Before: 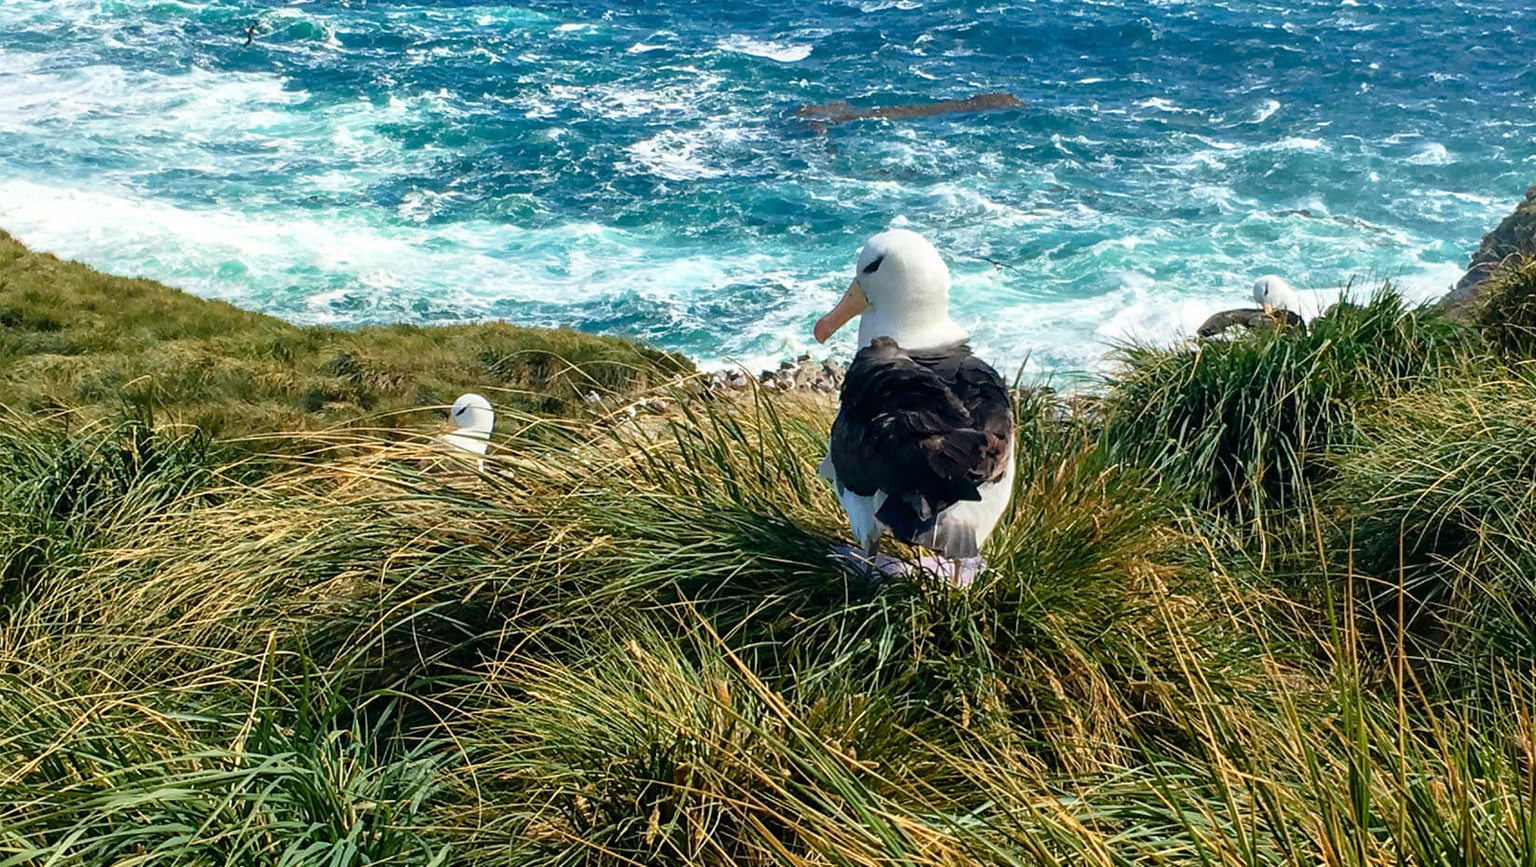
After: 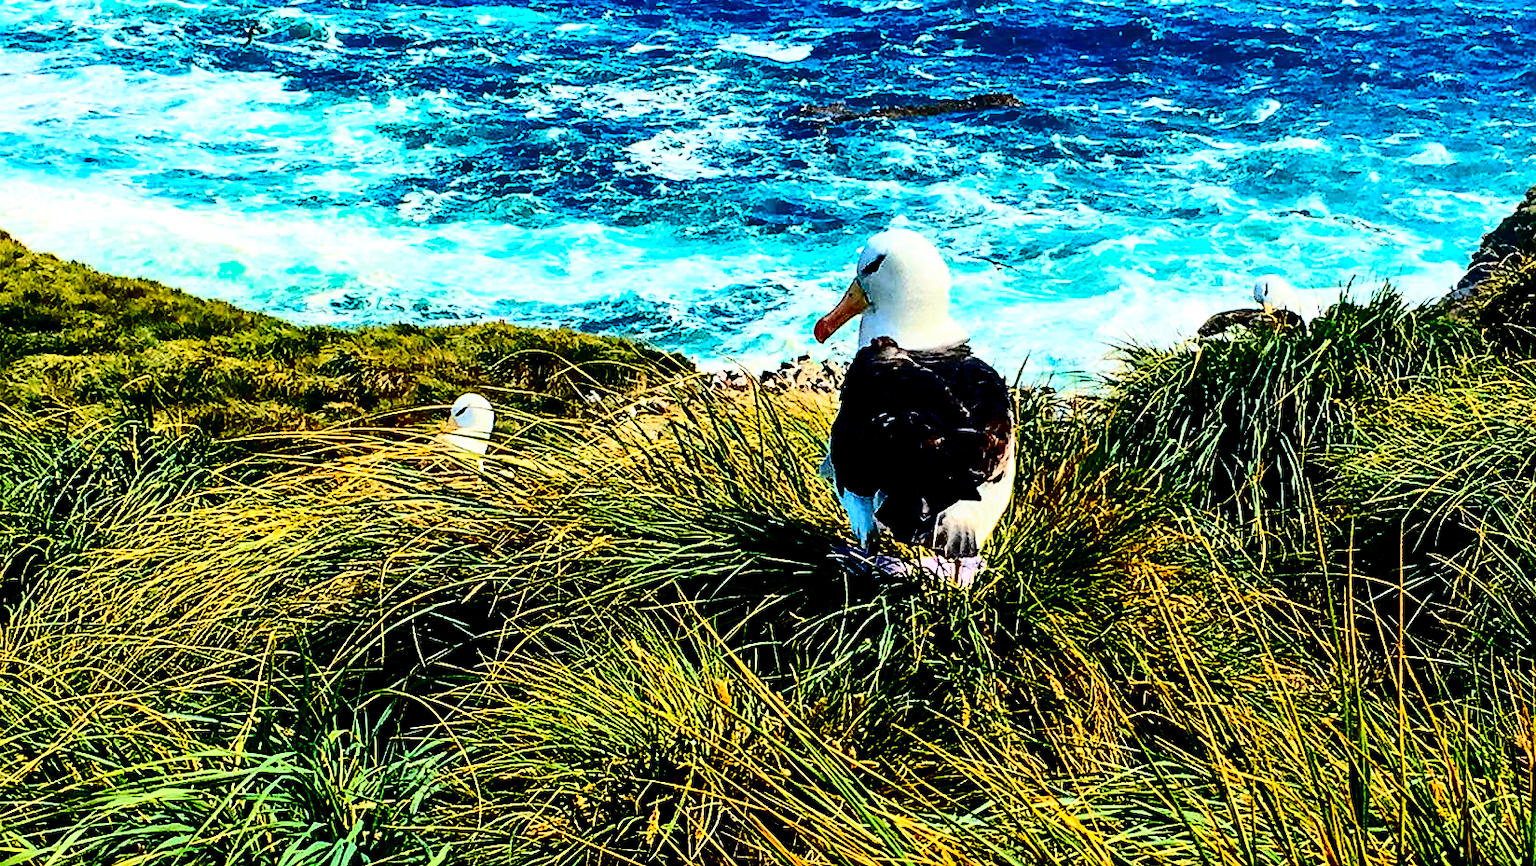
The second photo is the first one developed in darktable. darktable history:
contrast brightness saturation: contrast 0.77, brightness -1, saturation 1
sharpen: on, module defaults
rgb levels: levels [[0.027, 0.429, 0.996], [0, 0.5, 1], [0, 0.5, 1]]
shadows and highlights: low approximation 0.01, soften with gaussian
